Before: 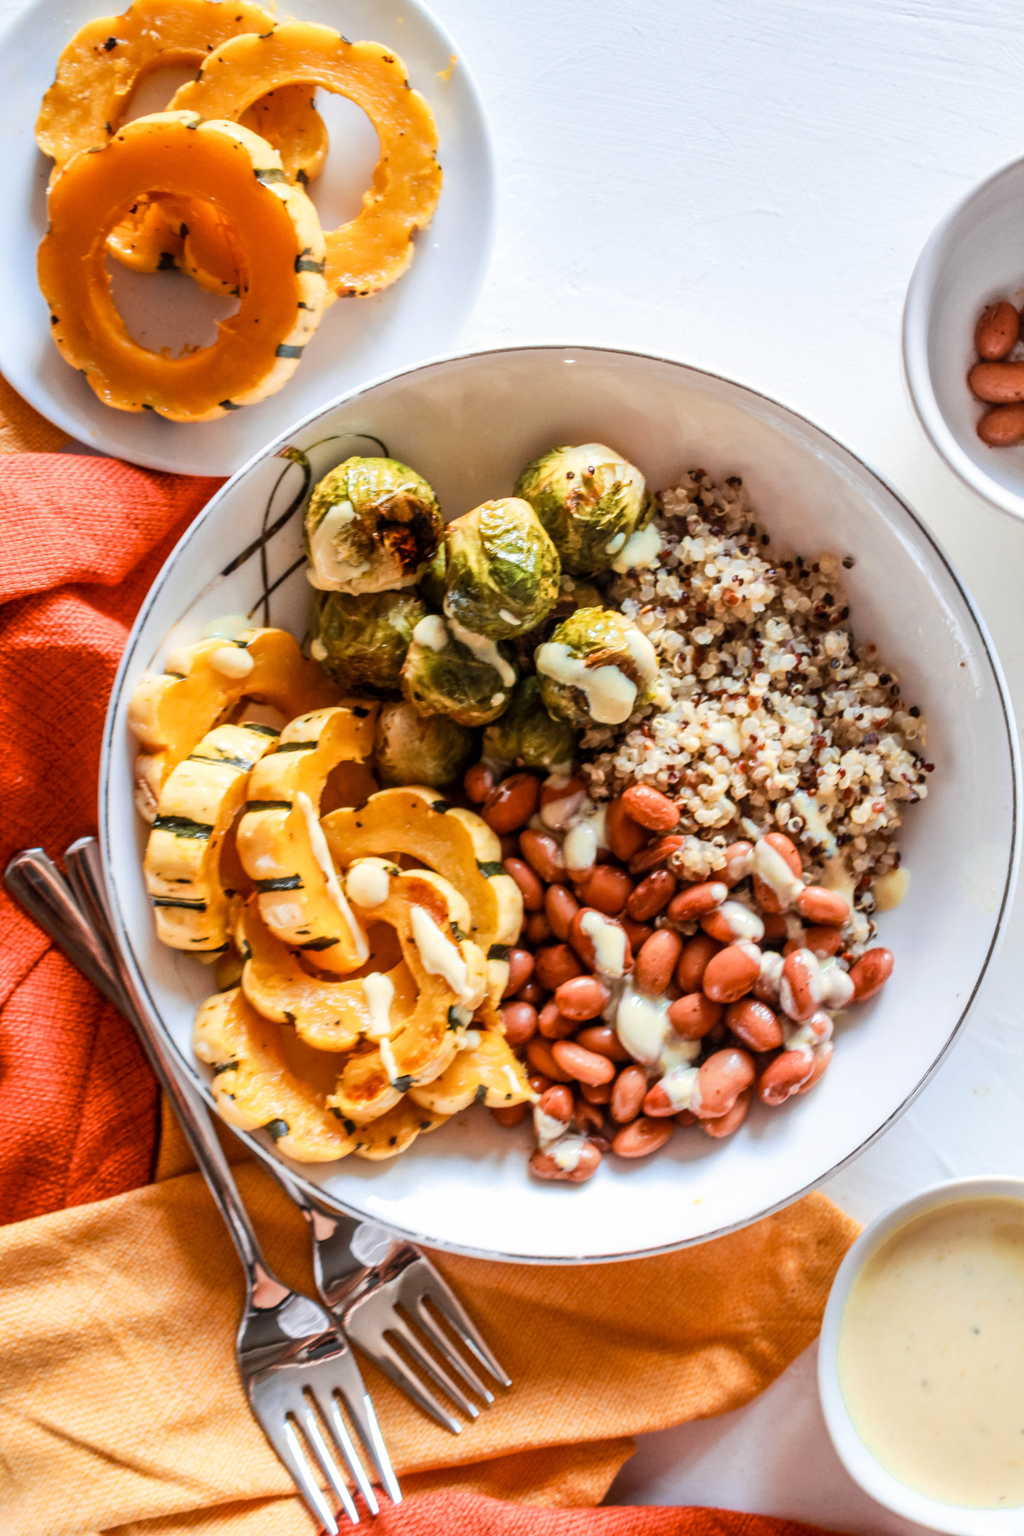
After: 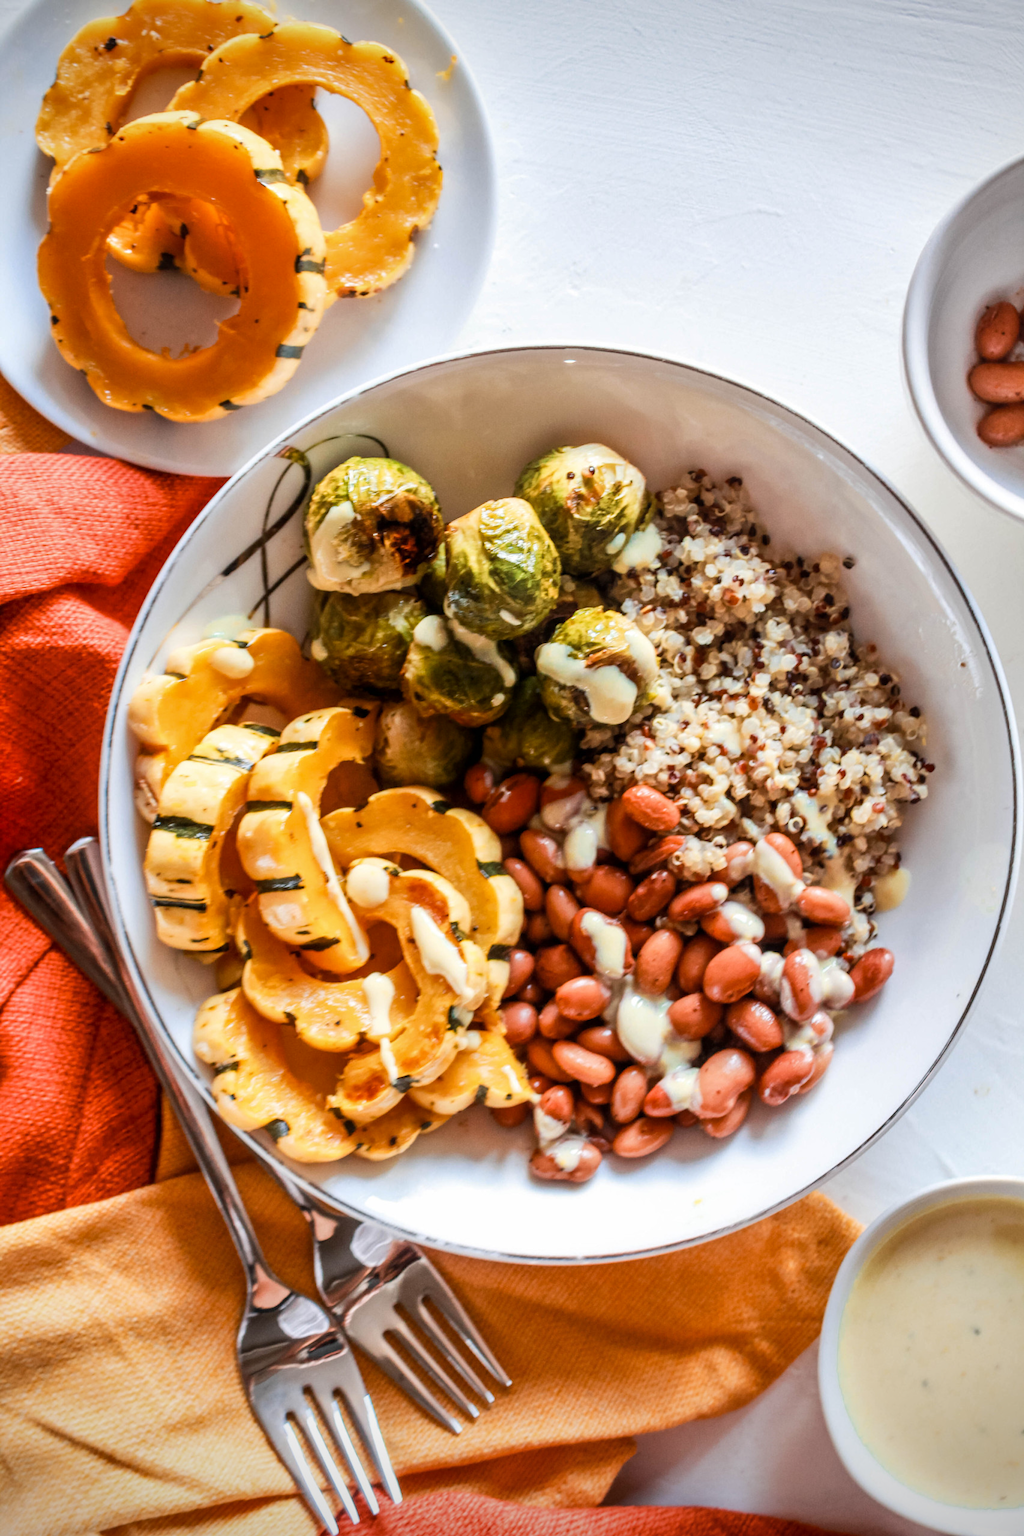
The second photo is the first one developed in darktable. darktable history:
vignetting: fall-off start 97.23%, saturation -0.024, center (-0.033, -0.042), width/height ratio 1.179, unbound false
shadows and highlights: shadows -88.03, highlights -35.45, shadows color adjustment 99.15%, highlights color adjustment 0%, soften with gaussian
